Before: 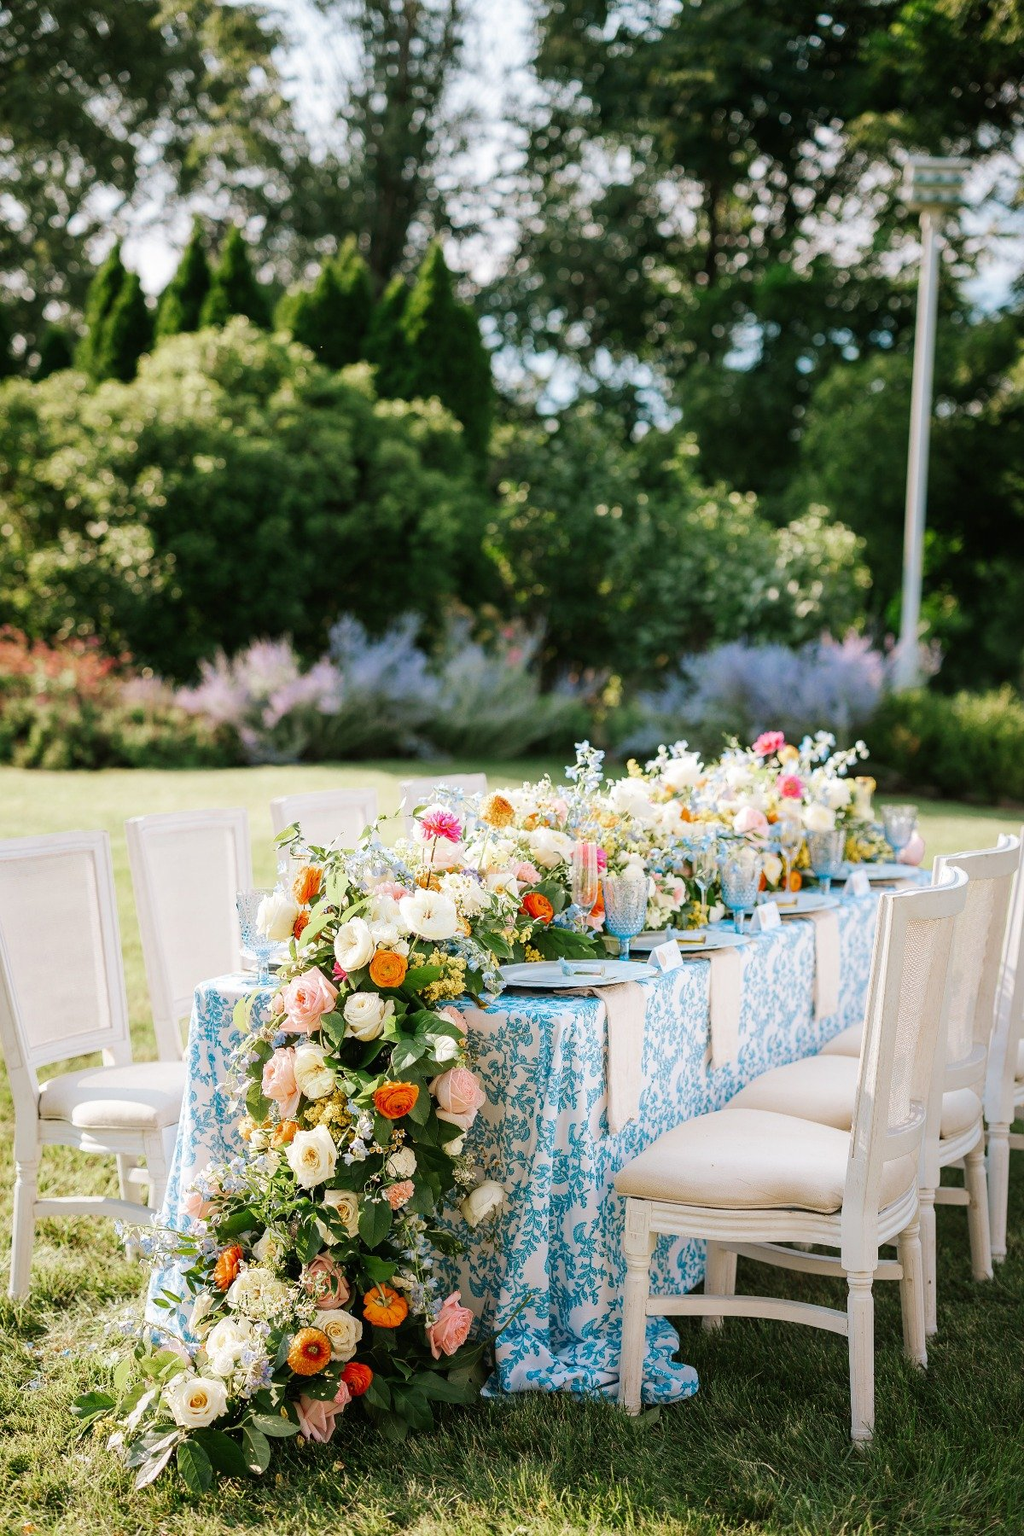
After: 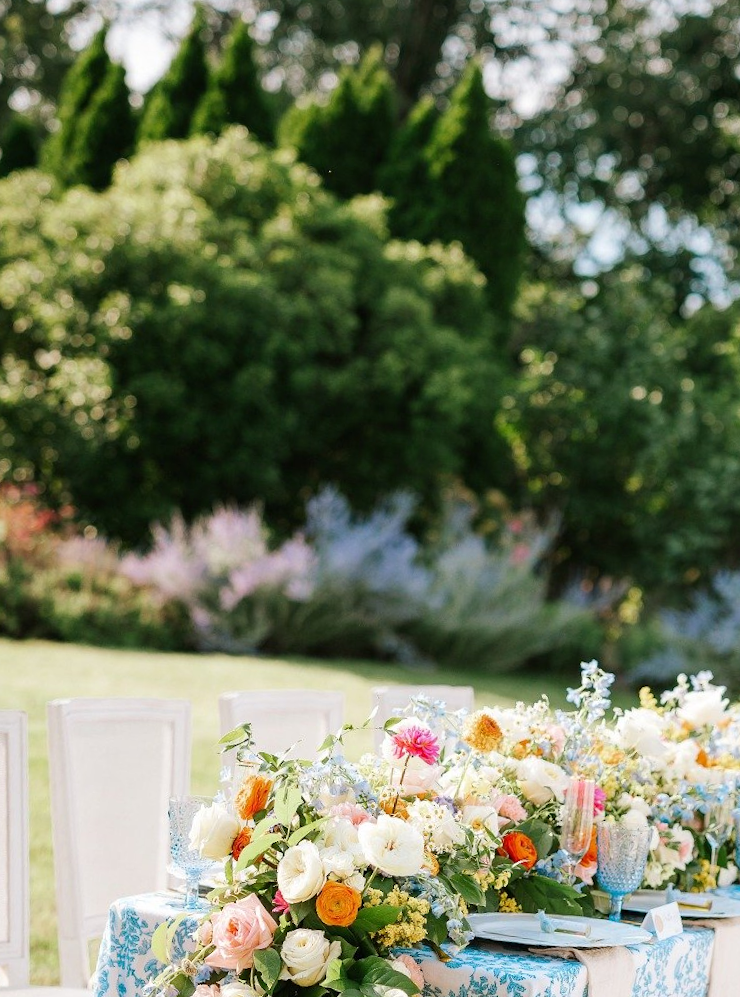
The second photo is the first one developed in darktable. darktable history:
crop and rotate: angle -5.49°, left 2.109%, top 6.772%, right 27.643%, bottom 30.086%
